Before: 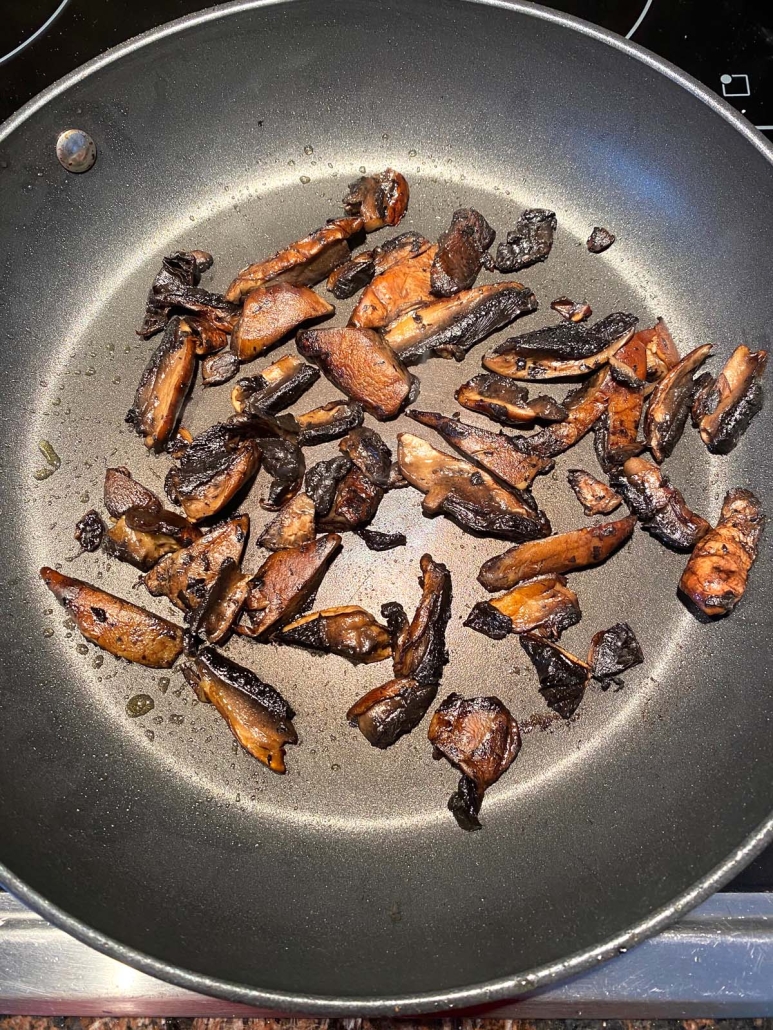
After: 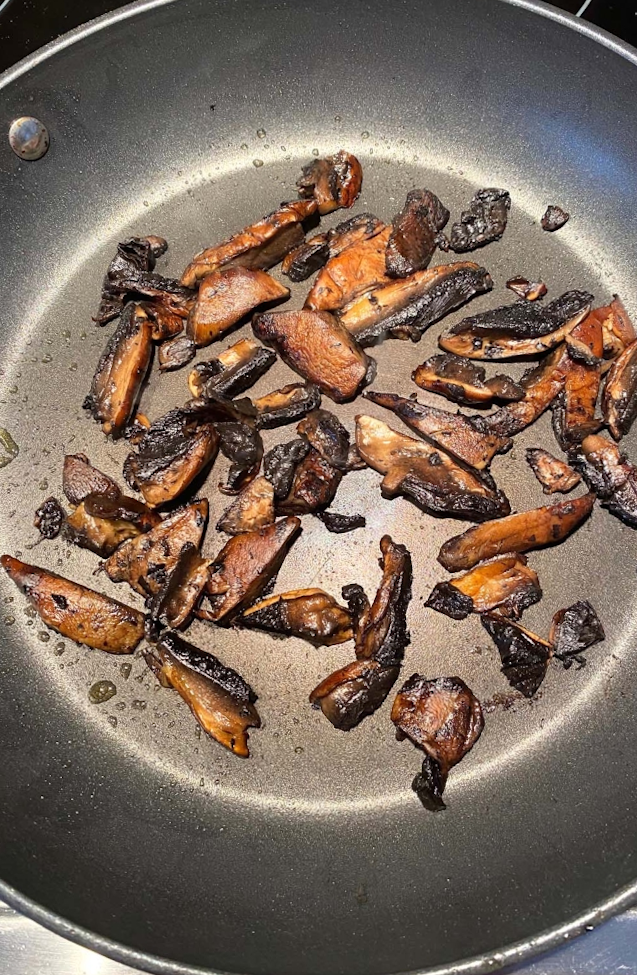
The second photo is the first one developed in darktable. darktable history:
crop and rotate: angle 1°, left 4.281%, top 0.642%, right 11.383%, bottom 2.486%
exposure: compensate highlight preservation false
